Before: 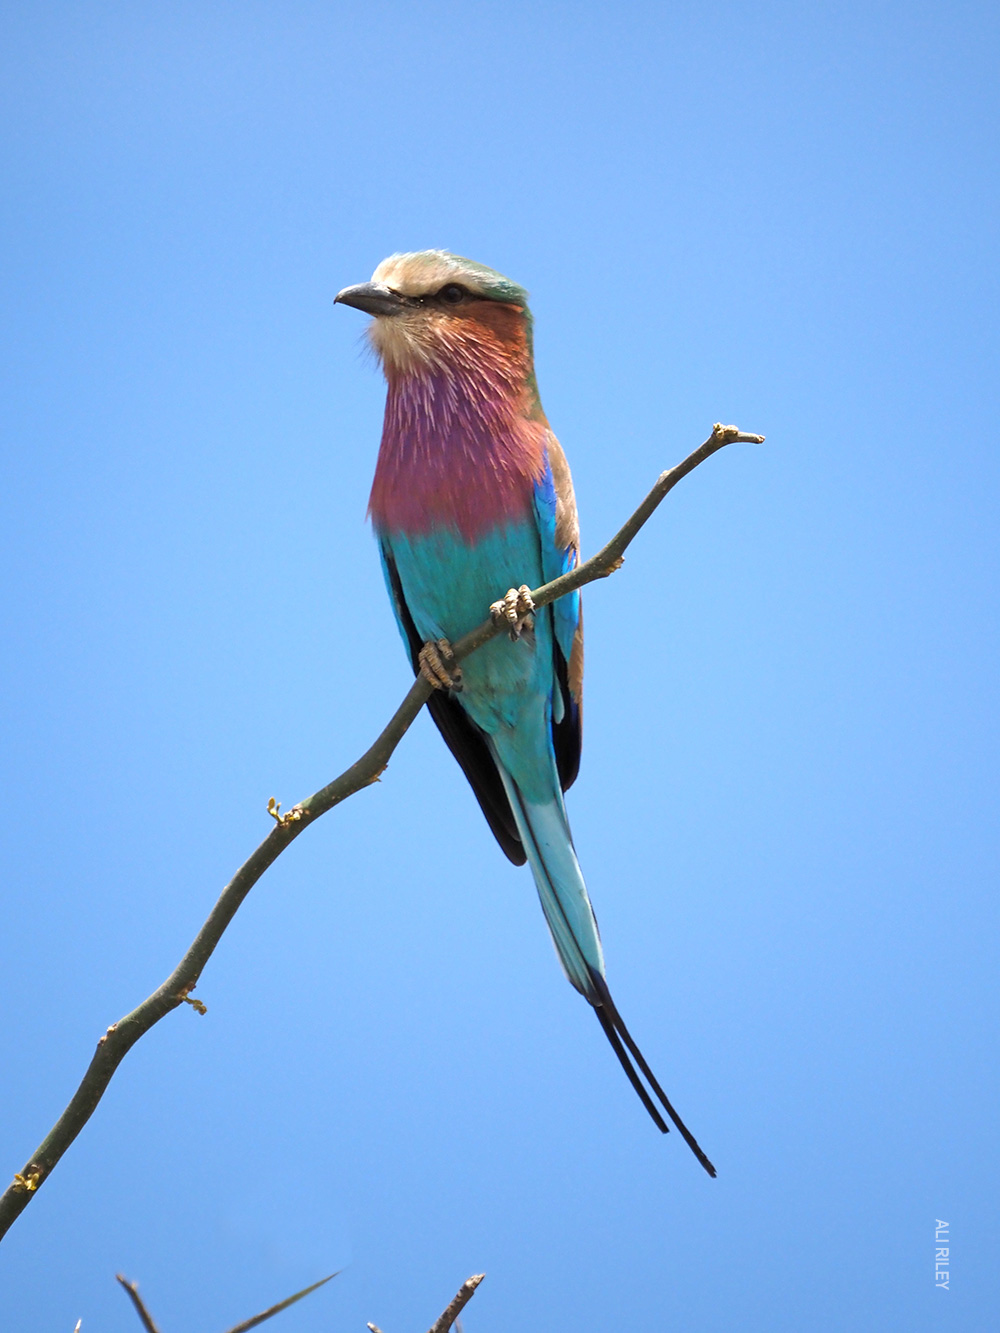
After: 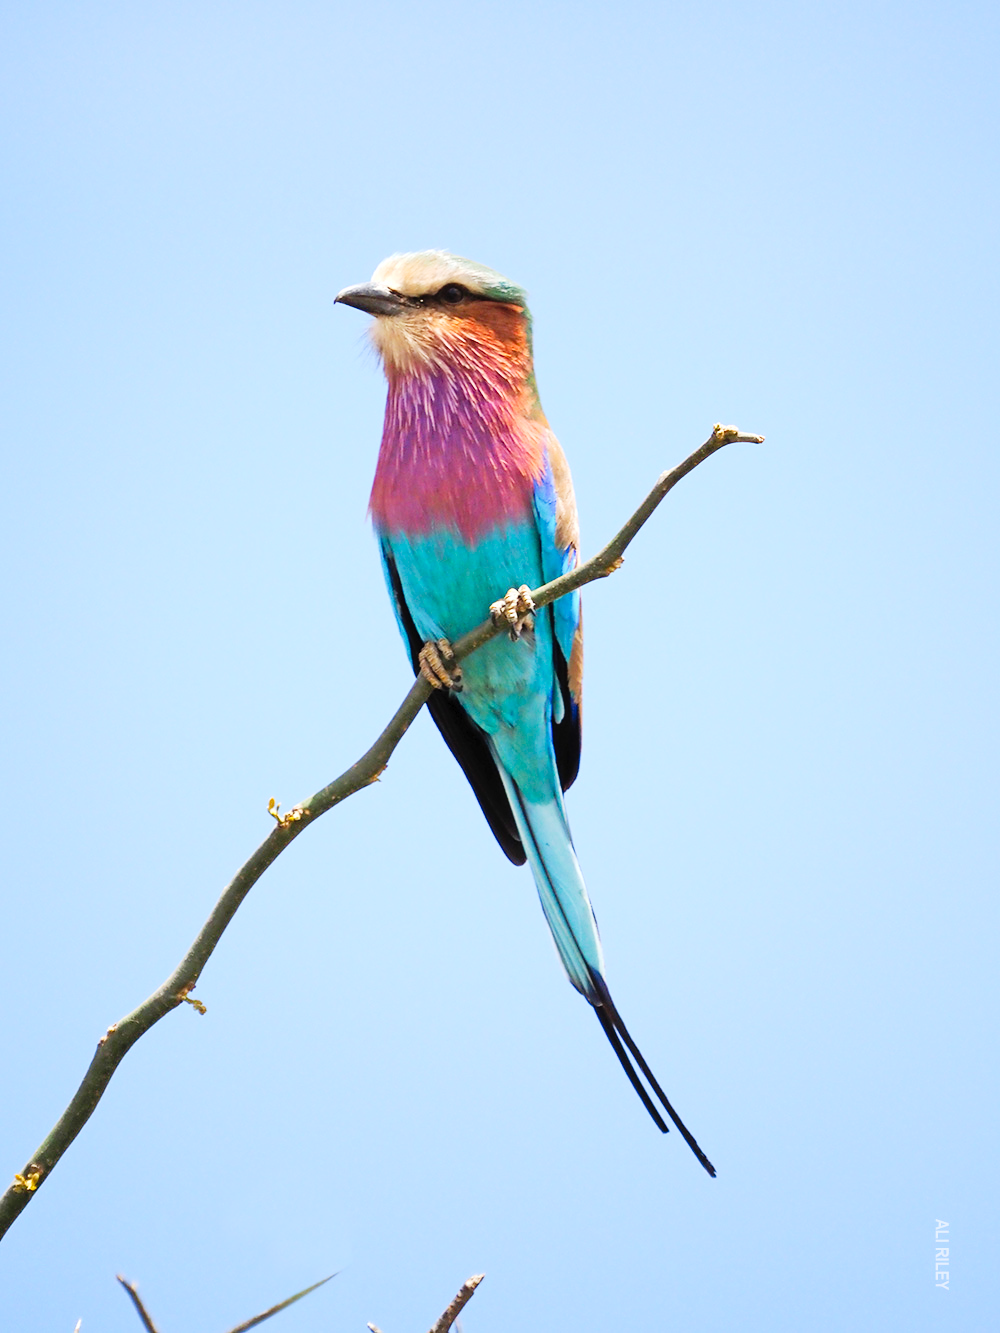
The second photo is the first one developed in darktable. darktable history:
tone curve: curves: ch0 [(0, 0) (0.003, 0.011) (0.011, 0.014) (0.025, 0.023) (0.044, 0.035) (0.069, 0.047) (0.1, 0.065) (0.136, 0.098) (0.177, 0.139) (0.224, 0.214) (0.277, 0.306) (0.335, 0.392) (0.399, 0.484) (0.468, 0.584) (0.543, 0.68) (0.623, 0.772) (0.709, 0.847) (0.801, 0.905) (0.898, 0.951) (1, 1)], preserve colors none
contrast brightness saturation: contrast 0.074, brightness 0.076, saturation 0.18
